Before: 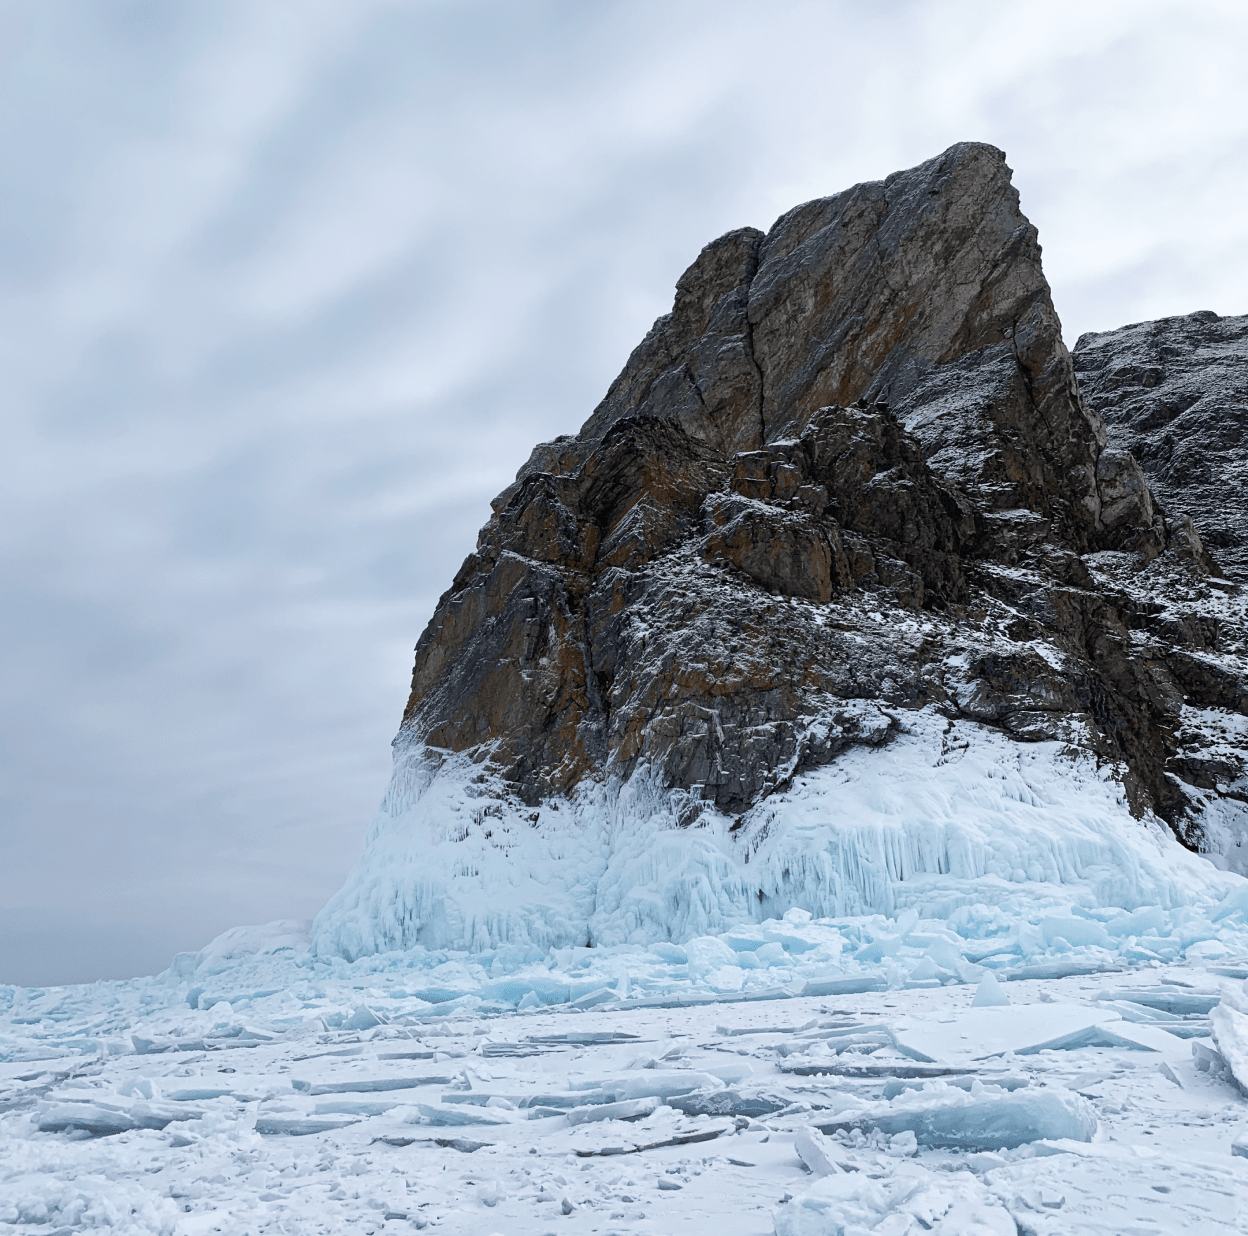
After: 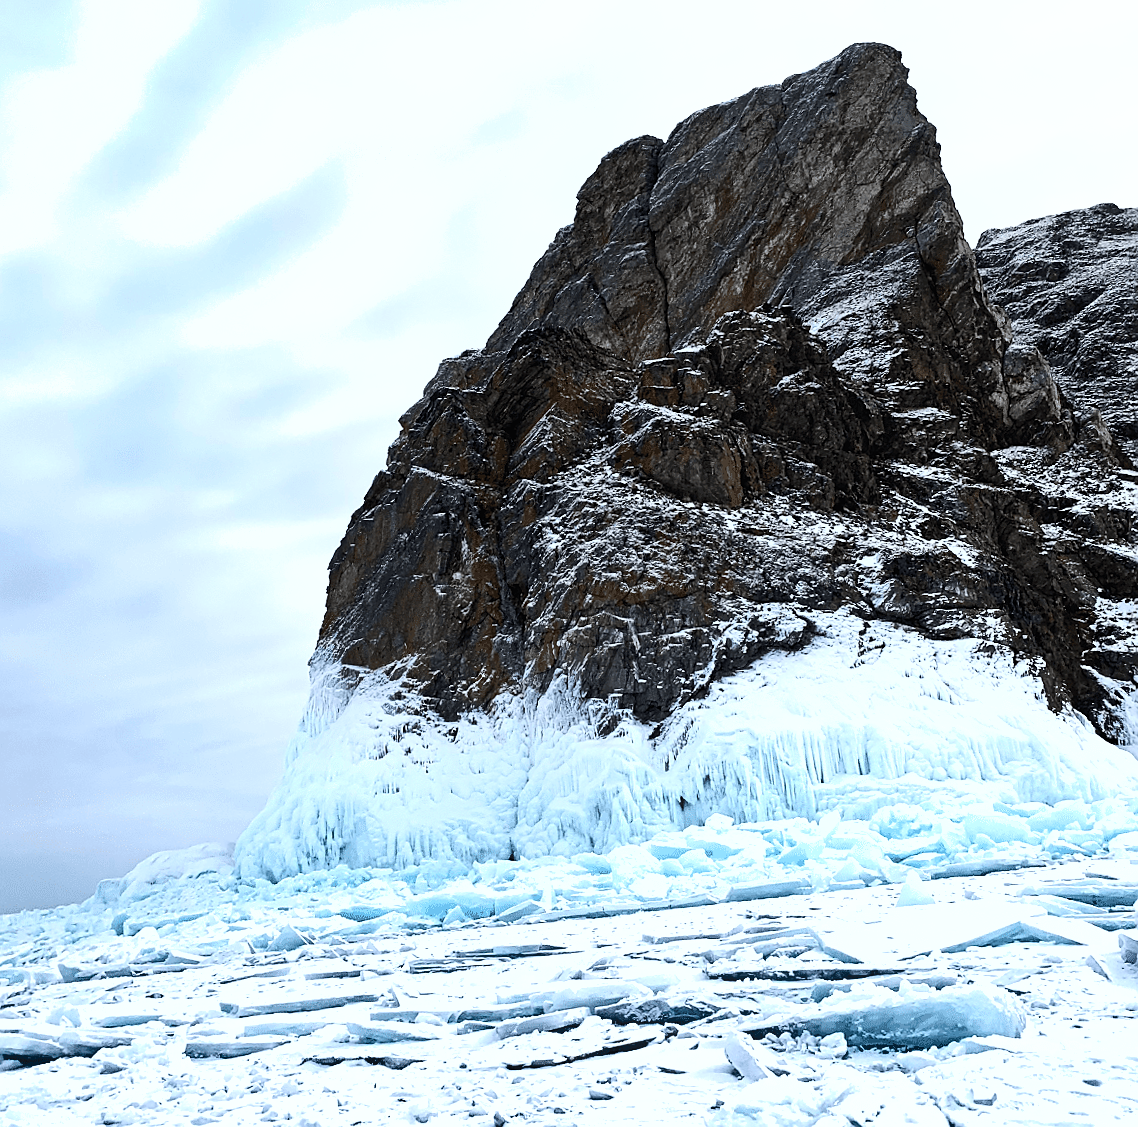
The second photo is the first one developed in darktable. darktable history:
white balance: emerald 1
crop and rotate: angle 1.96°, left 5.673%, top 5.673%
contrast brightness saturation: contrast 0.15, brightness 0.05
sharpen: radius 0.969, amount 0.604
shadows and highlights: low approximation 0.01, soften with gaussian
tone equalizer: -8 EV -0.75 EV, -7 EV -0.7 EV, -6 EV -0.6 EV, -5 EV -0.4 EV, -3 EV 0.4 EV, -2 EV 0.6 EV, -1 EV 0.7 EV, +0 EV 0.75 EV, edges refinement/feathering 500, mask exposure compensation -1.57 EV, preserve details no
